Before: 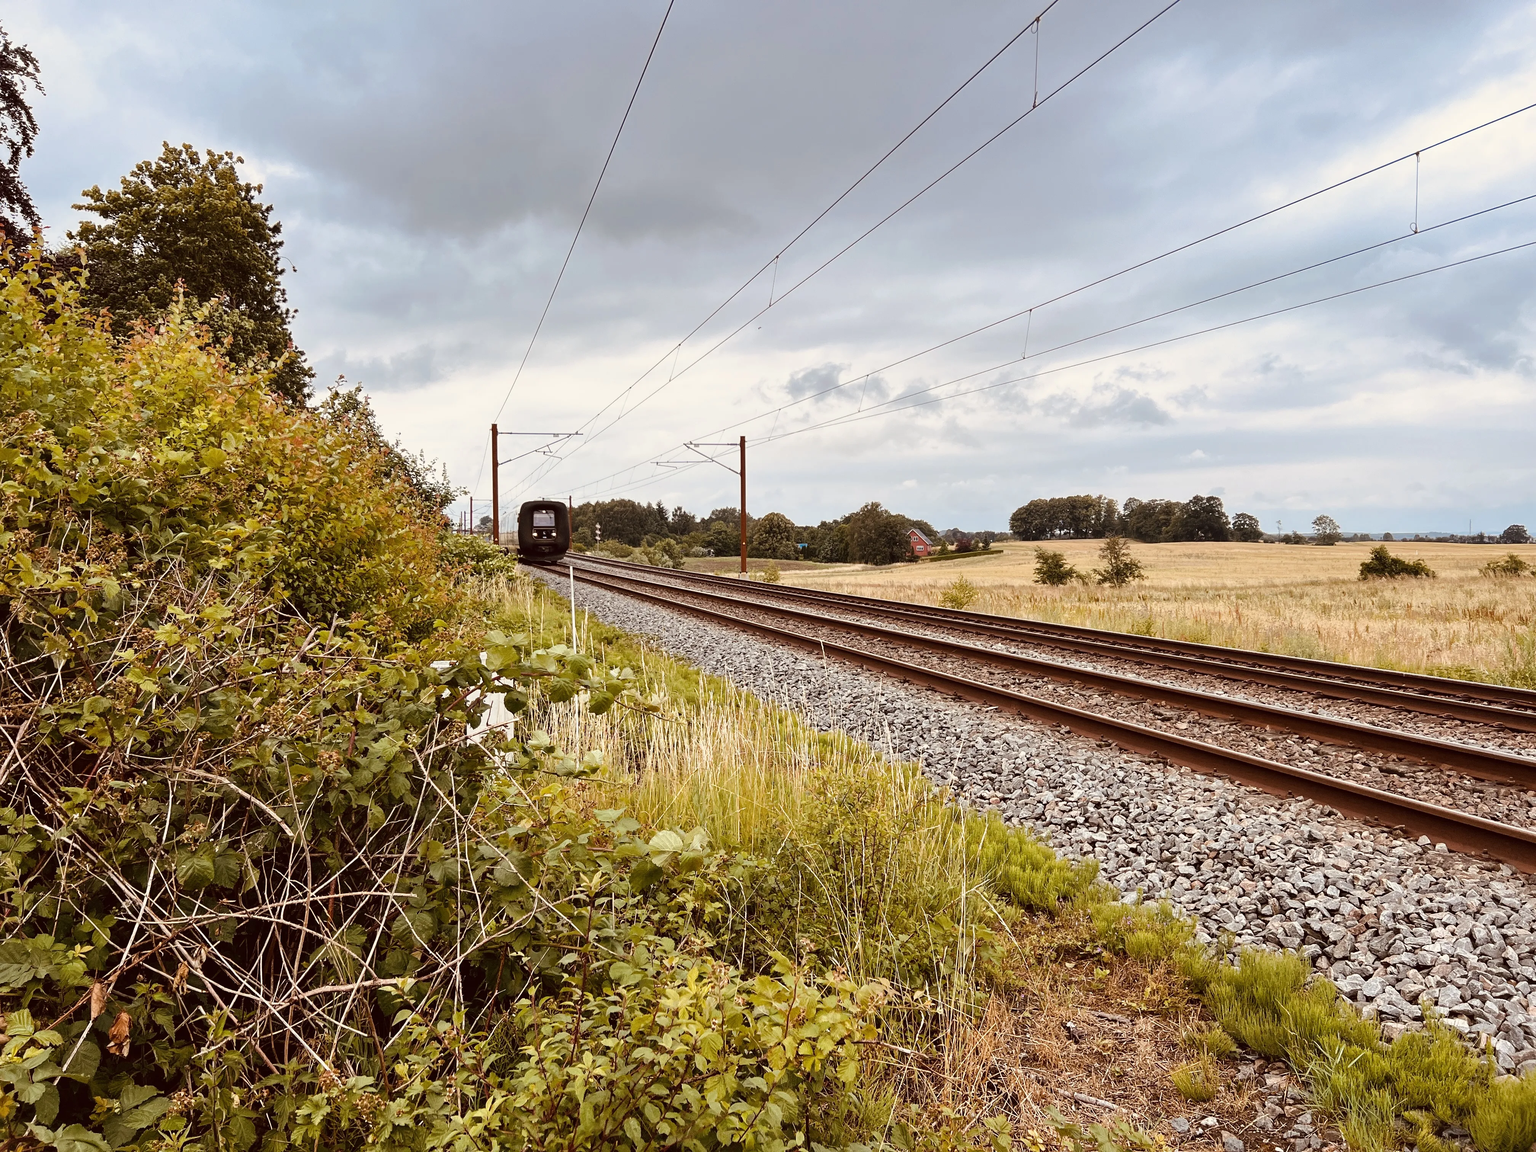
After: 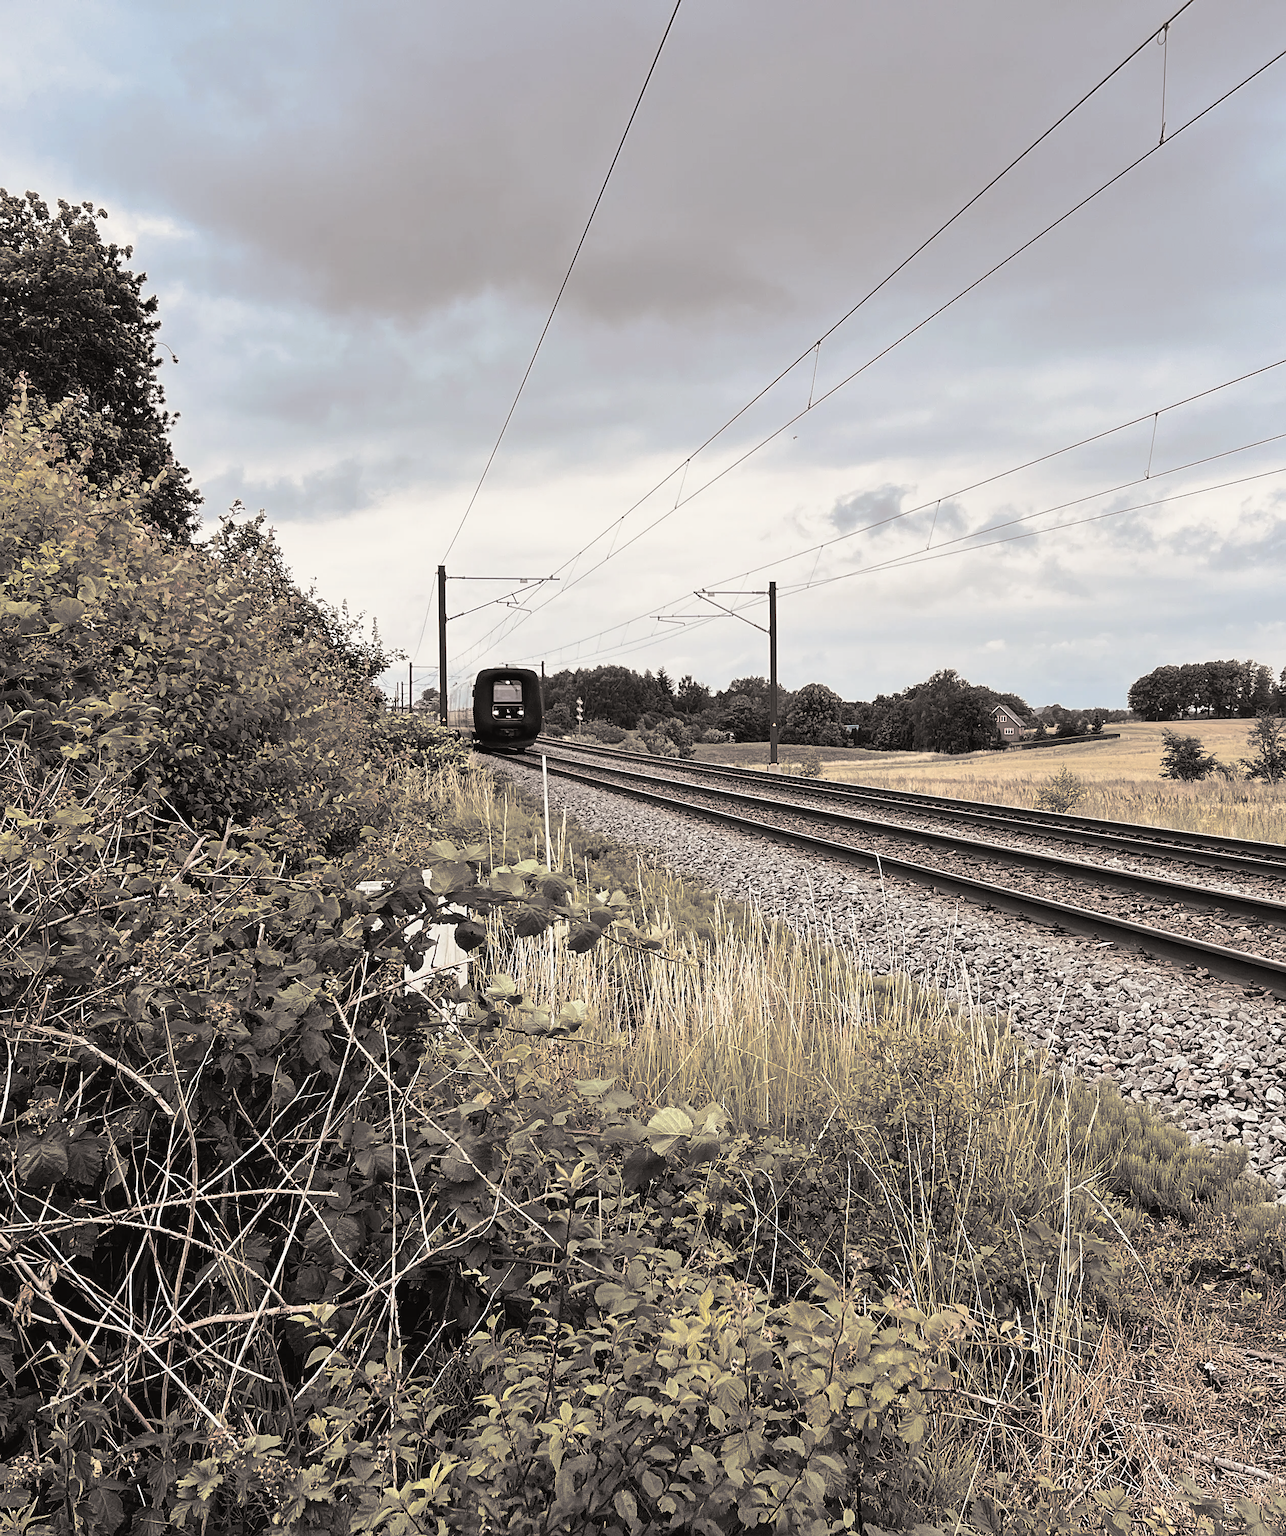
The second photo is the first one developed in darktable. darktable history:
contrast brightness saturation: saturation -0.05
split-toning: shadows › hue 26°, shadows › saturation 0.09, highlights › hue 40°, highlights › saturation 0.18, balance -63, compress 0%
crop: left 10.644%, right 26.528%
sharpen: radius 1.864, amount 0.398, threshold 1.271
